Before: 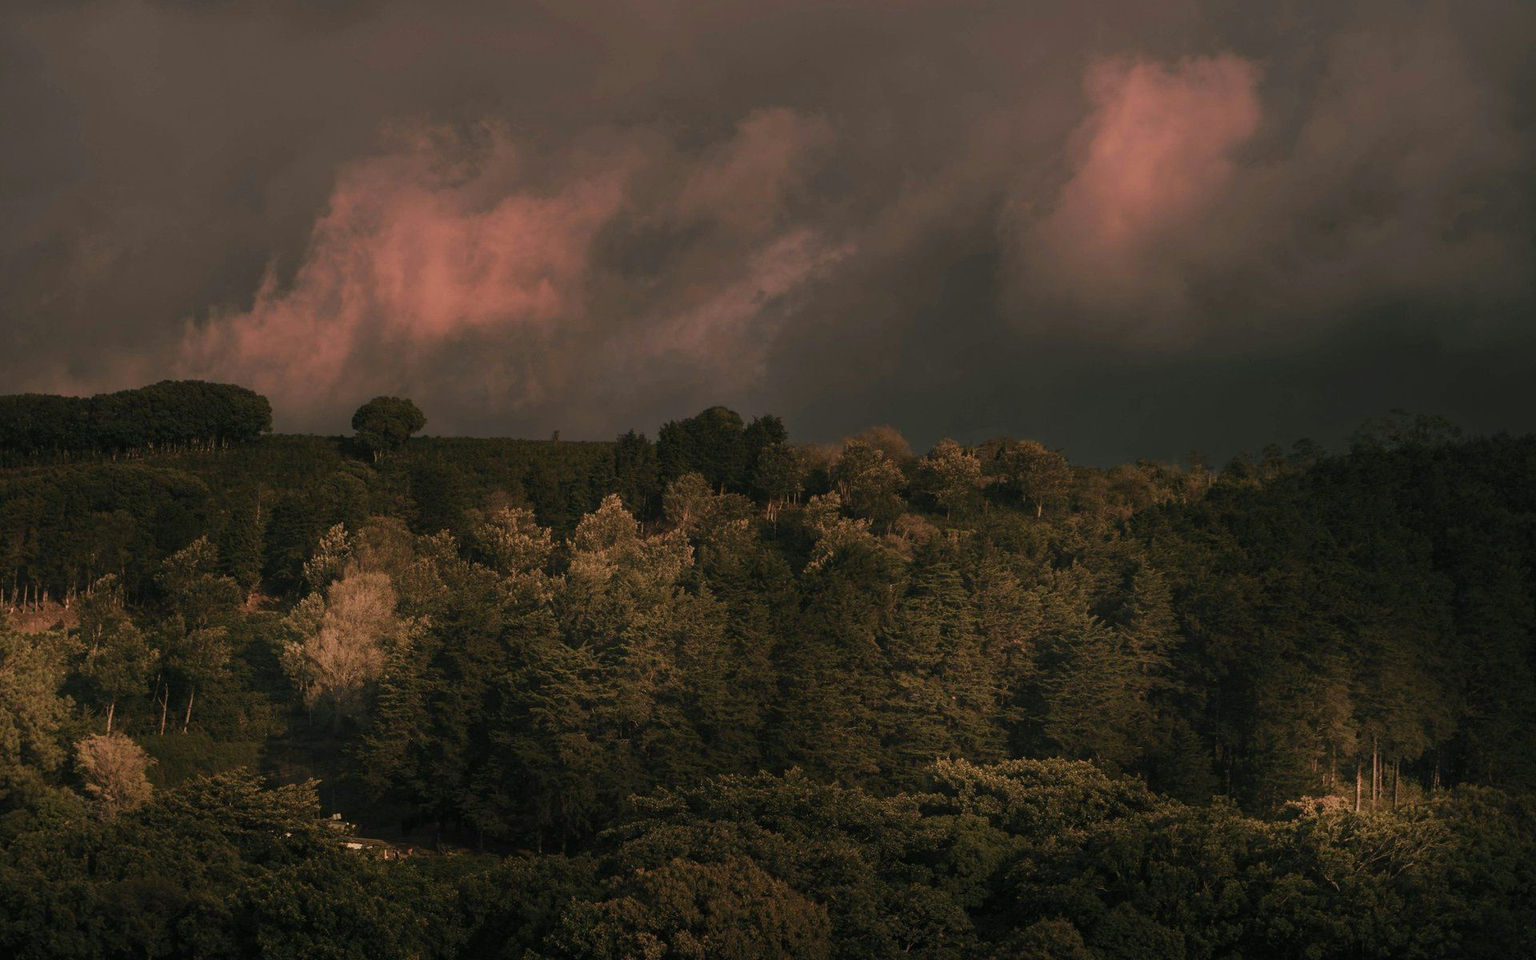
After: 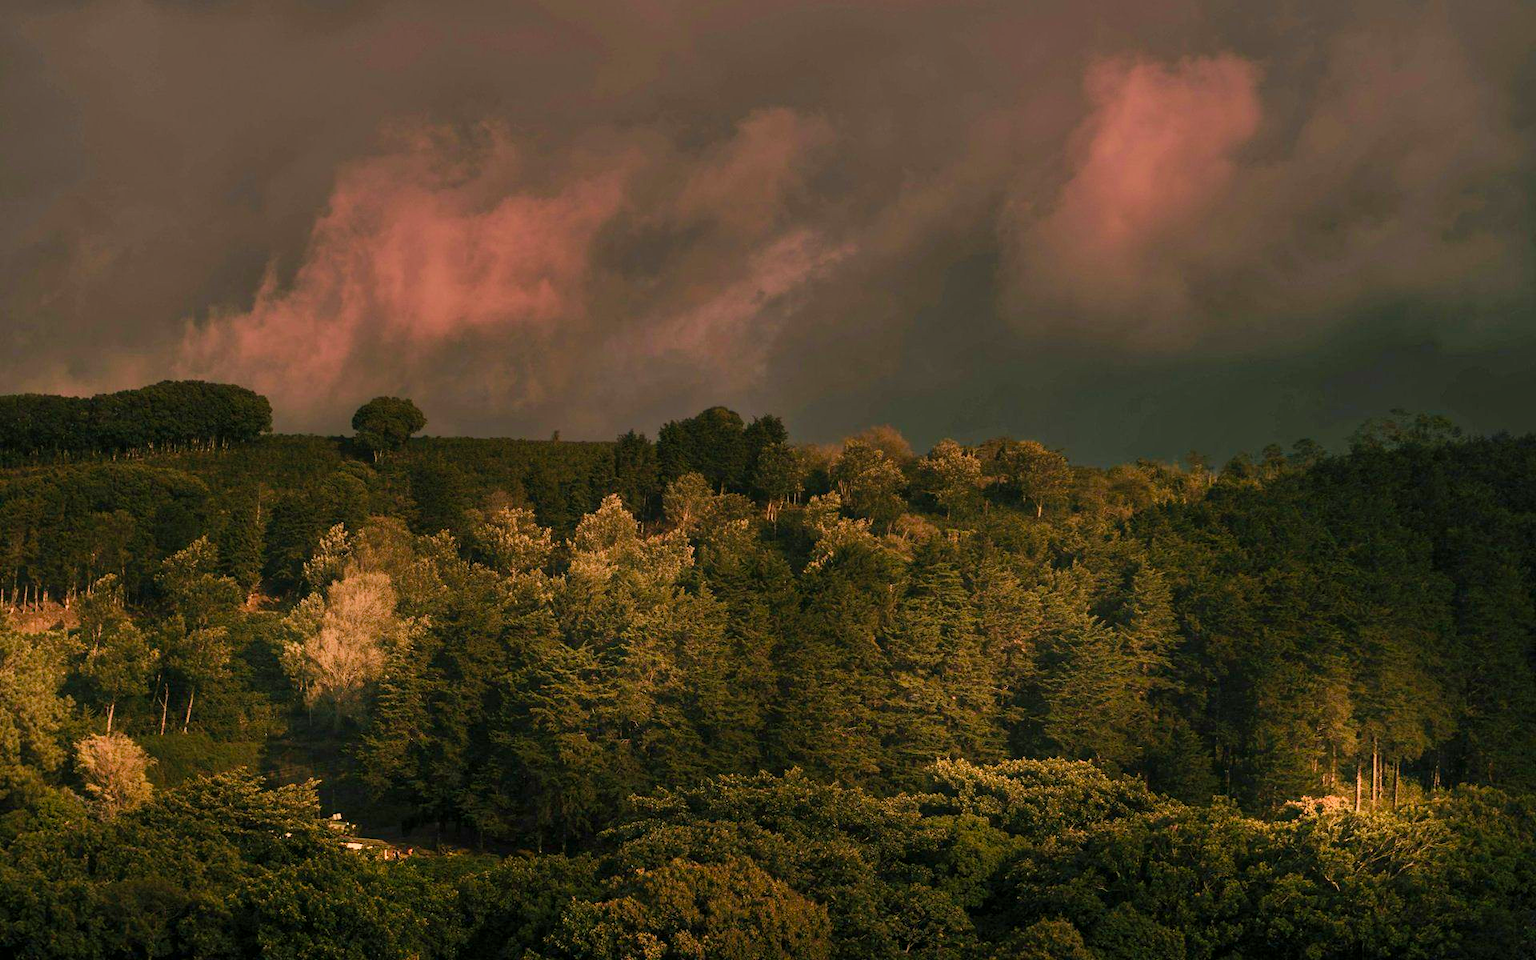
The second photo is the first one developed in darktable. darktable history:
exposure: black level correction 0.001, compensate highlight preservation false
shadows and highlights: soften with gaussian
velvia: on, module defaults
color balance rgb: perceptual saturation grading › global saturation 20%, perceptual saturation grading › highlights -25%, perceptual saturation grading › shadows 25%
